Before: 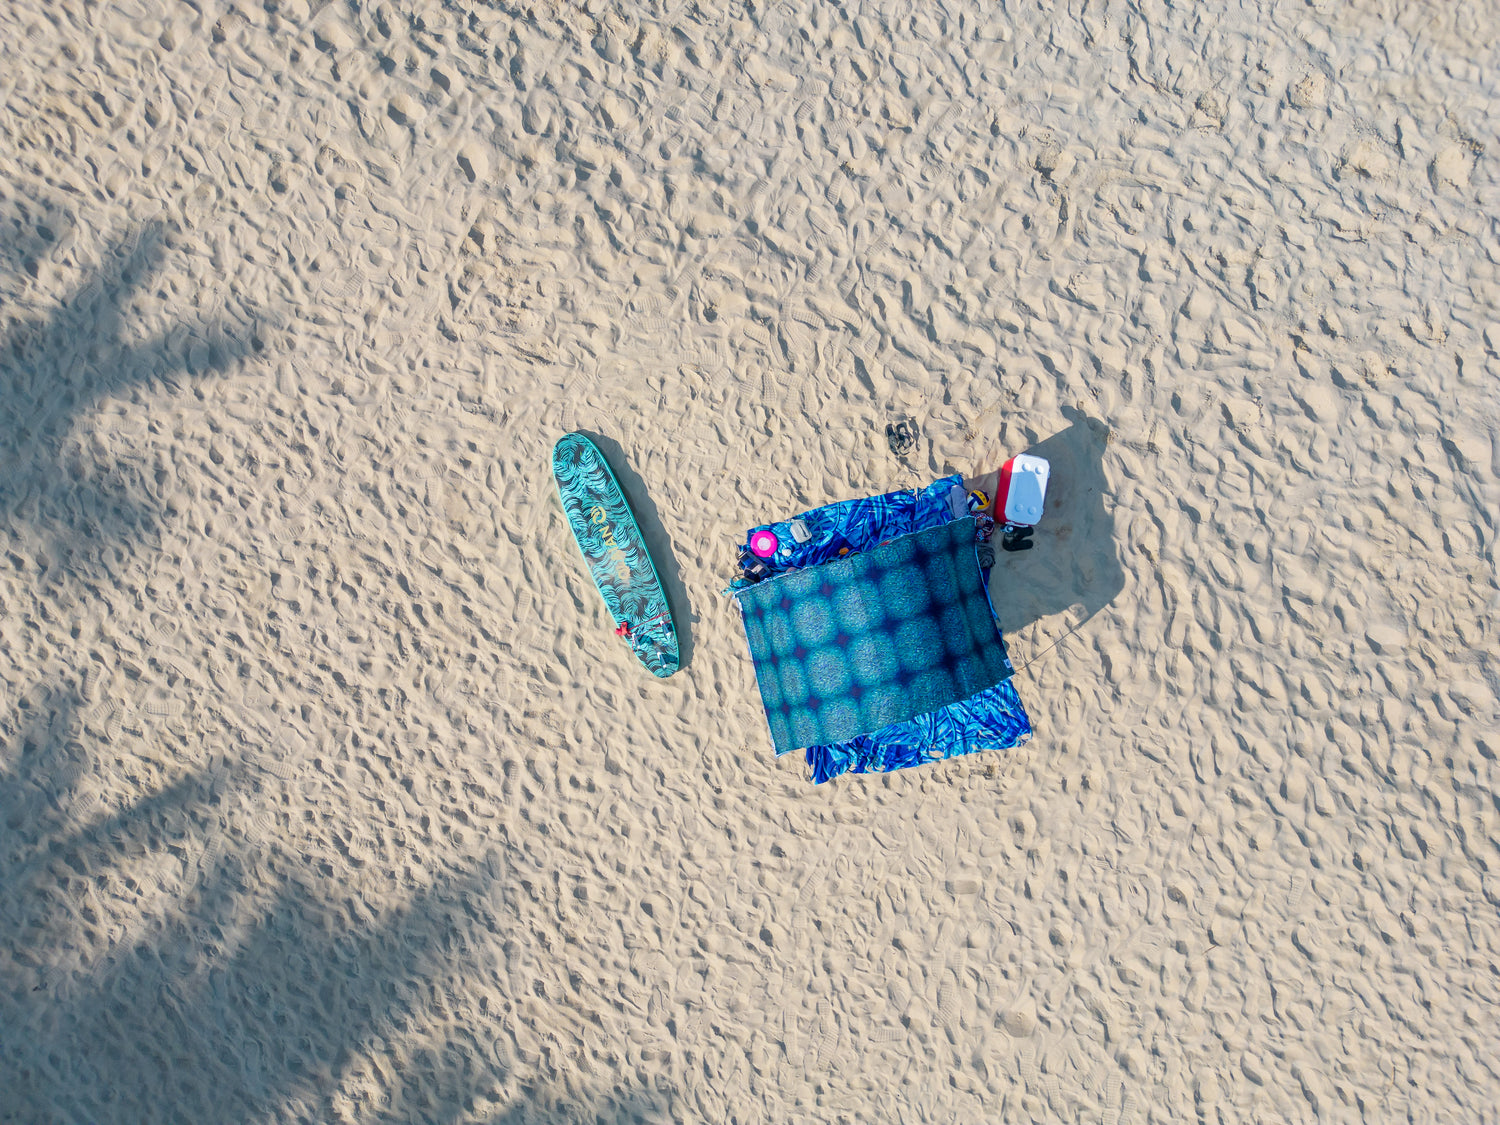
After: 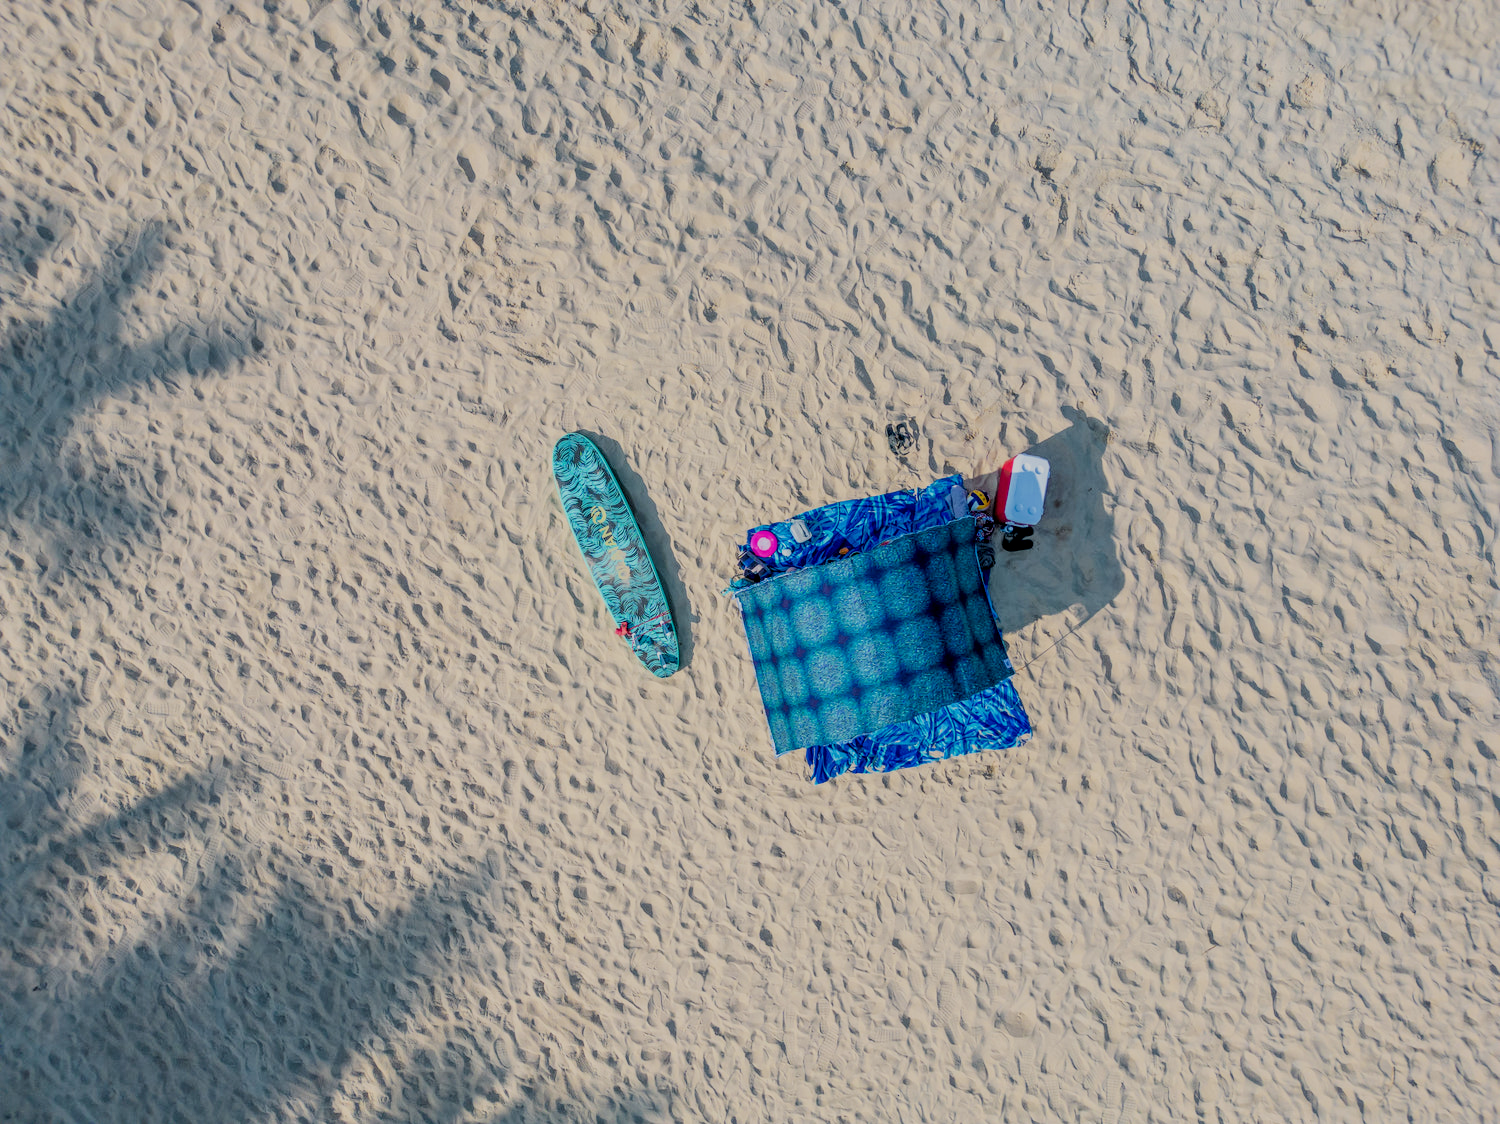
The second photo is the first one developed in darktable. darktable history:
local contrast: on, module defaults
crop: bottom 0.071%
filmic rgb: black relative exposure -6.15 EV, white relative exposure 6.96 EV, hardness 2.23, color science v6 (2022)
